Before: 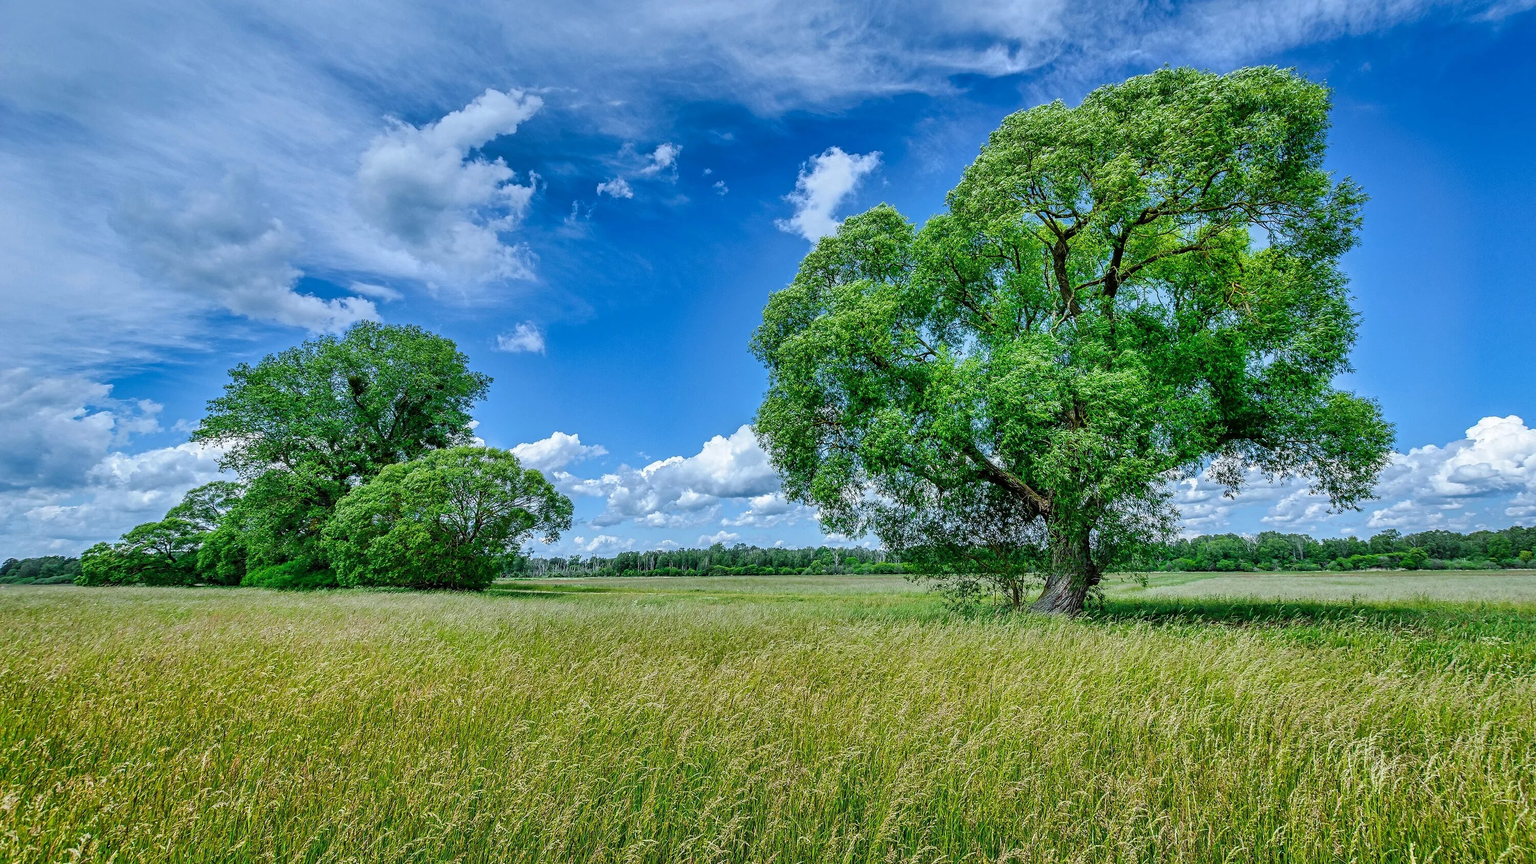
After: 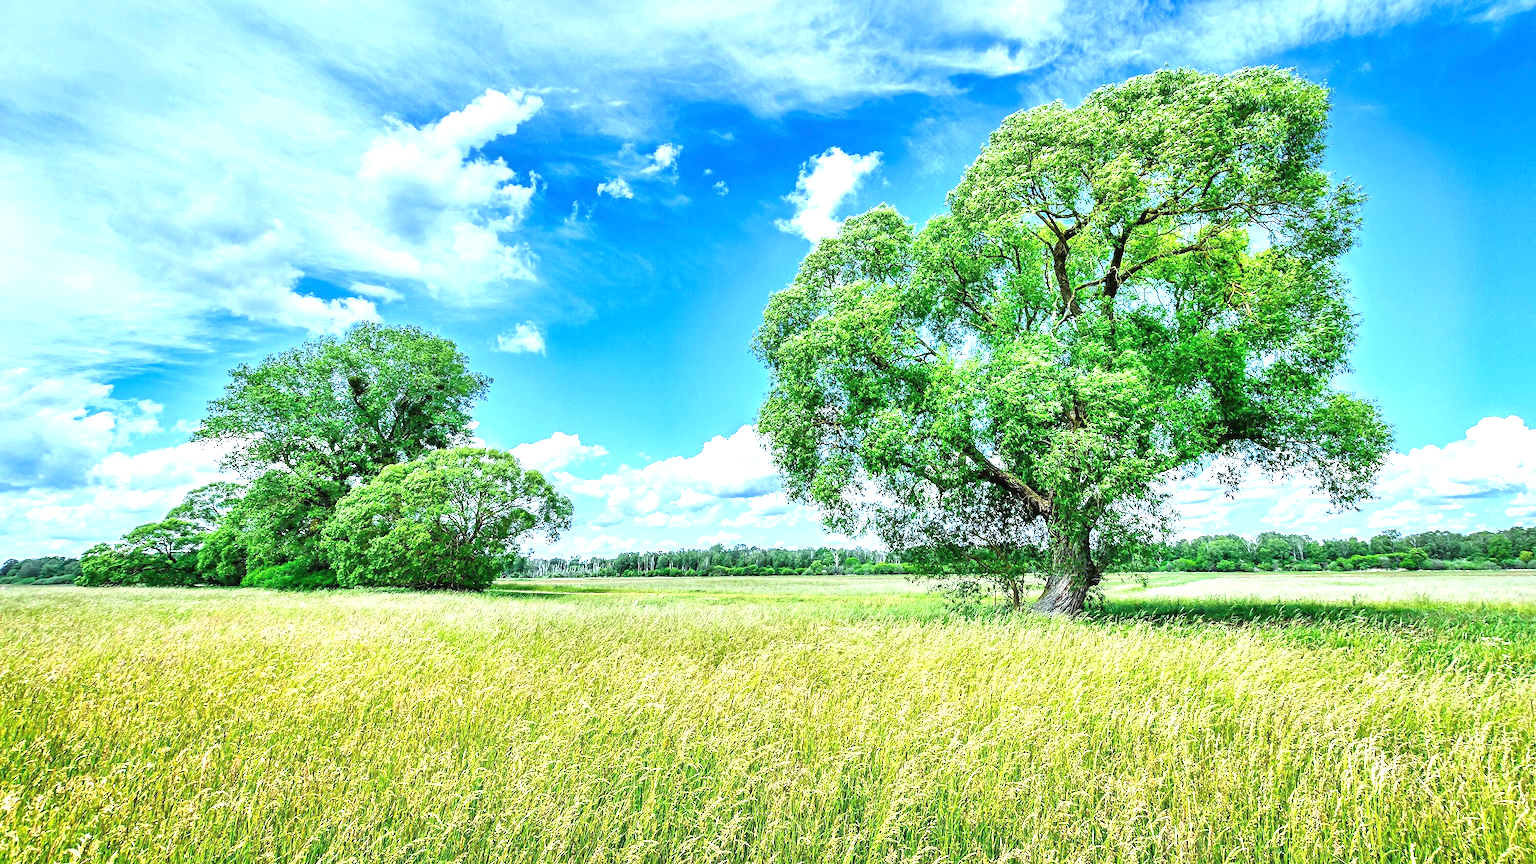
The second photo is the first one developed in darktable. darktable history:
exposure: black level correction 0, exposure 1.468 EV, compensate highlight preservation false
